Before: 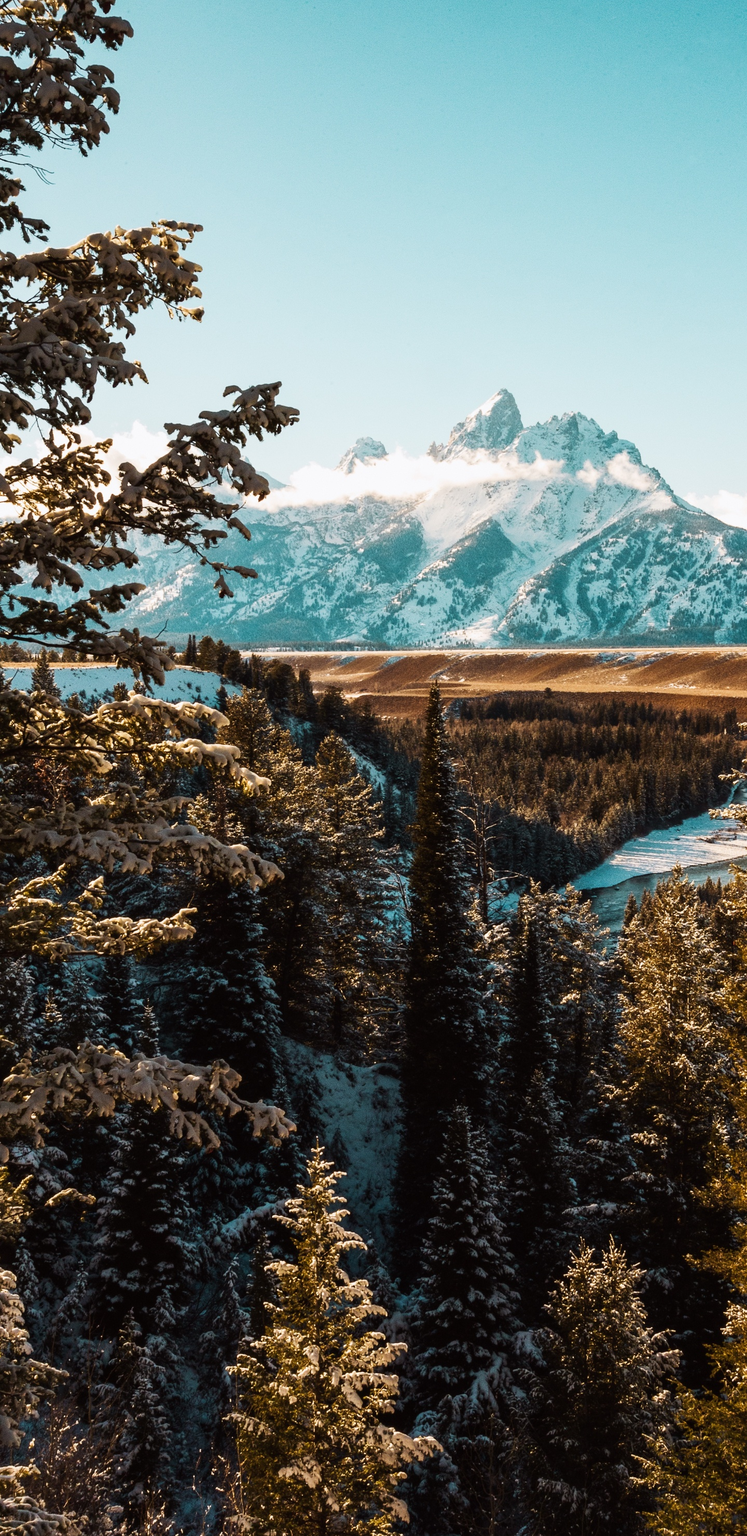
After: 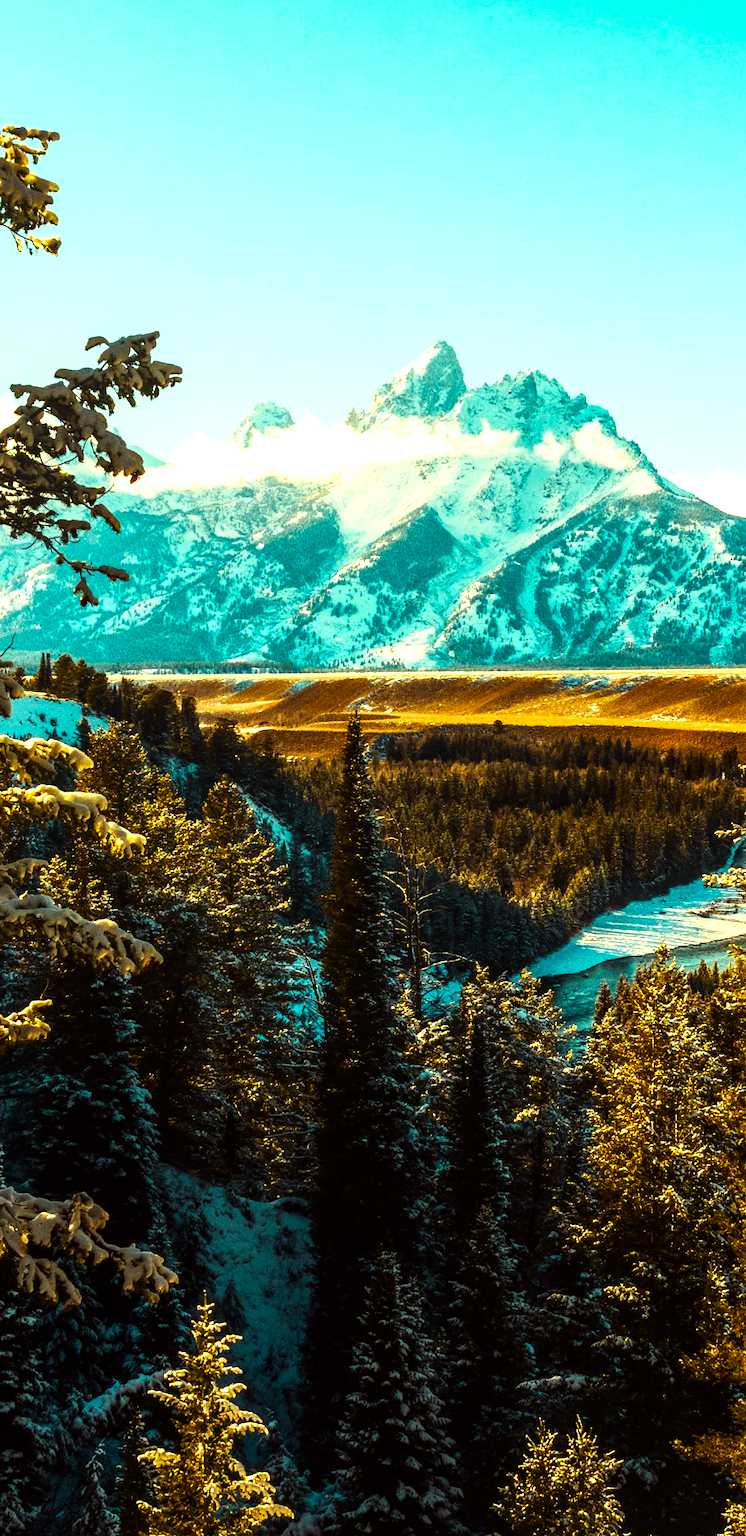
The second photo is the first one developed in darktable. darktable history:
crop and rotate: left 20.909%, top 7.899%, right 0.404%, bottom 13.36%
color correction: highlights a* -10.85, highlights b* 9.96, saturation 1.71
local contrast: on, module defaults
tone equalizer: -8 EV -0.729 EV, -7 EV -0.666 EV, -6 EV -0.634 EV, -5 EV -0.404 EV, -3 EV 0.367 EV, -2 EV 0.6 EV, -1 EV 0.68 EV, +0 EV 0.743 EV, edges refinement/feathering 500, mask exposure compensation -1.57 EV, preserve details guided filter
exposure: compensate exposure bias true, compensate highlight preservation false
